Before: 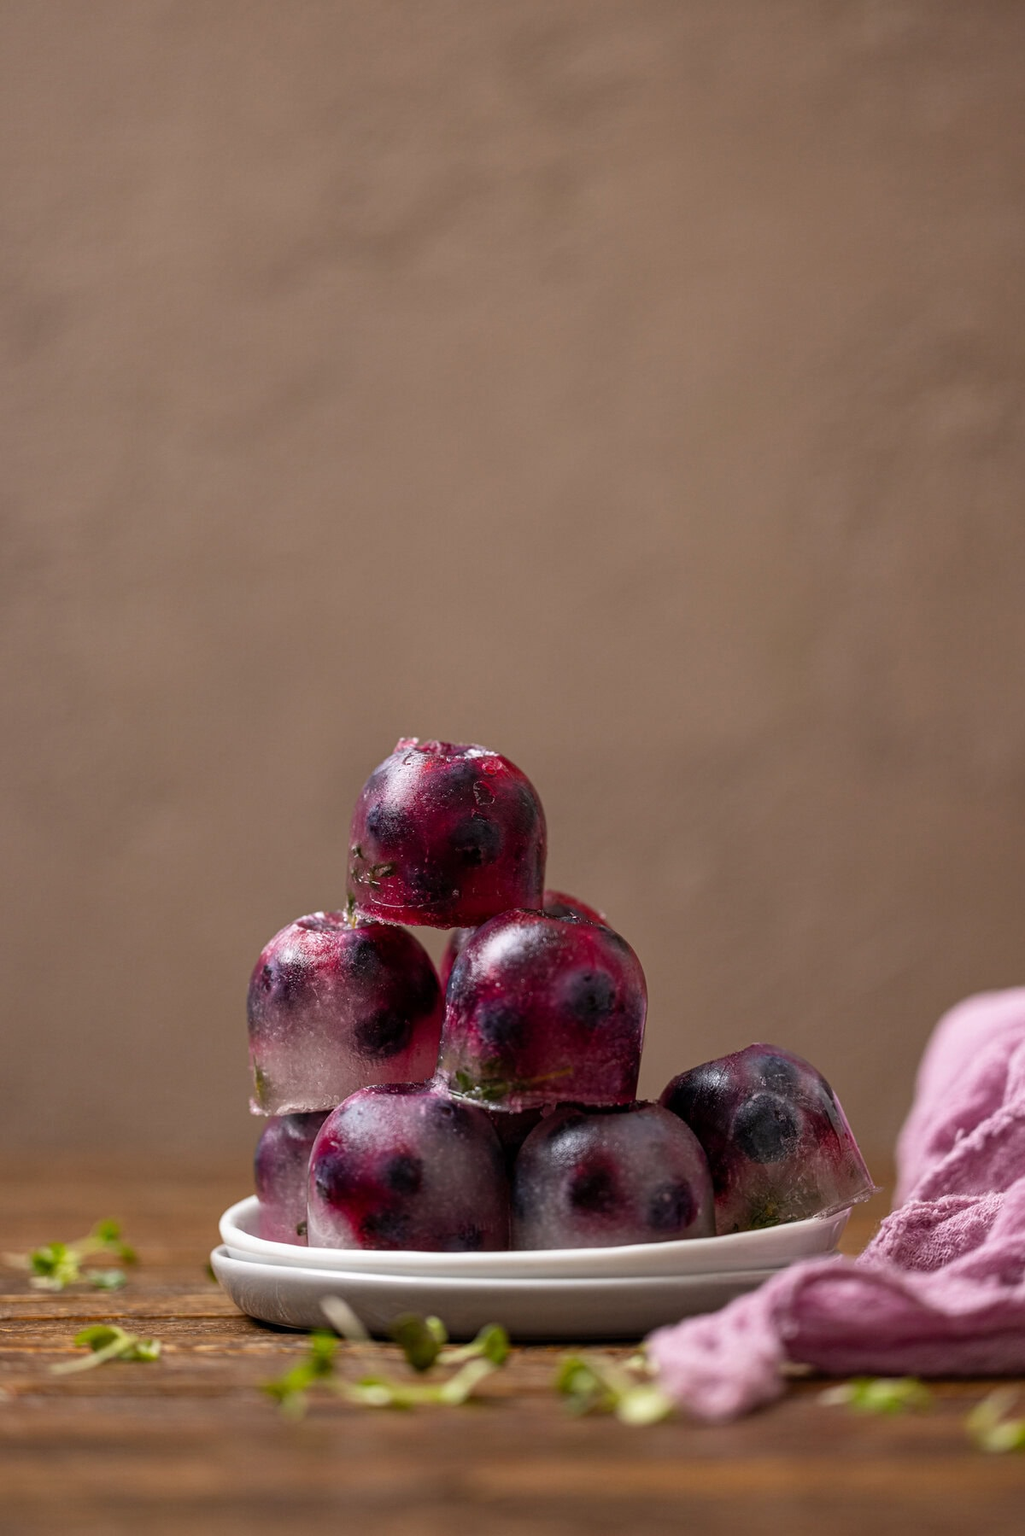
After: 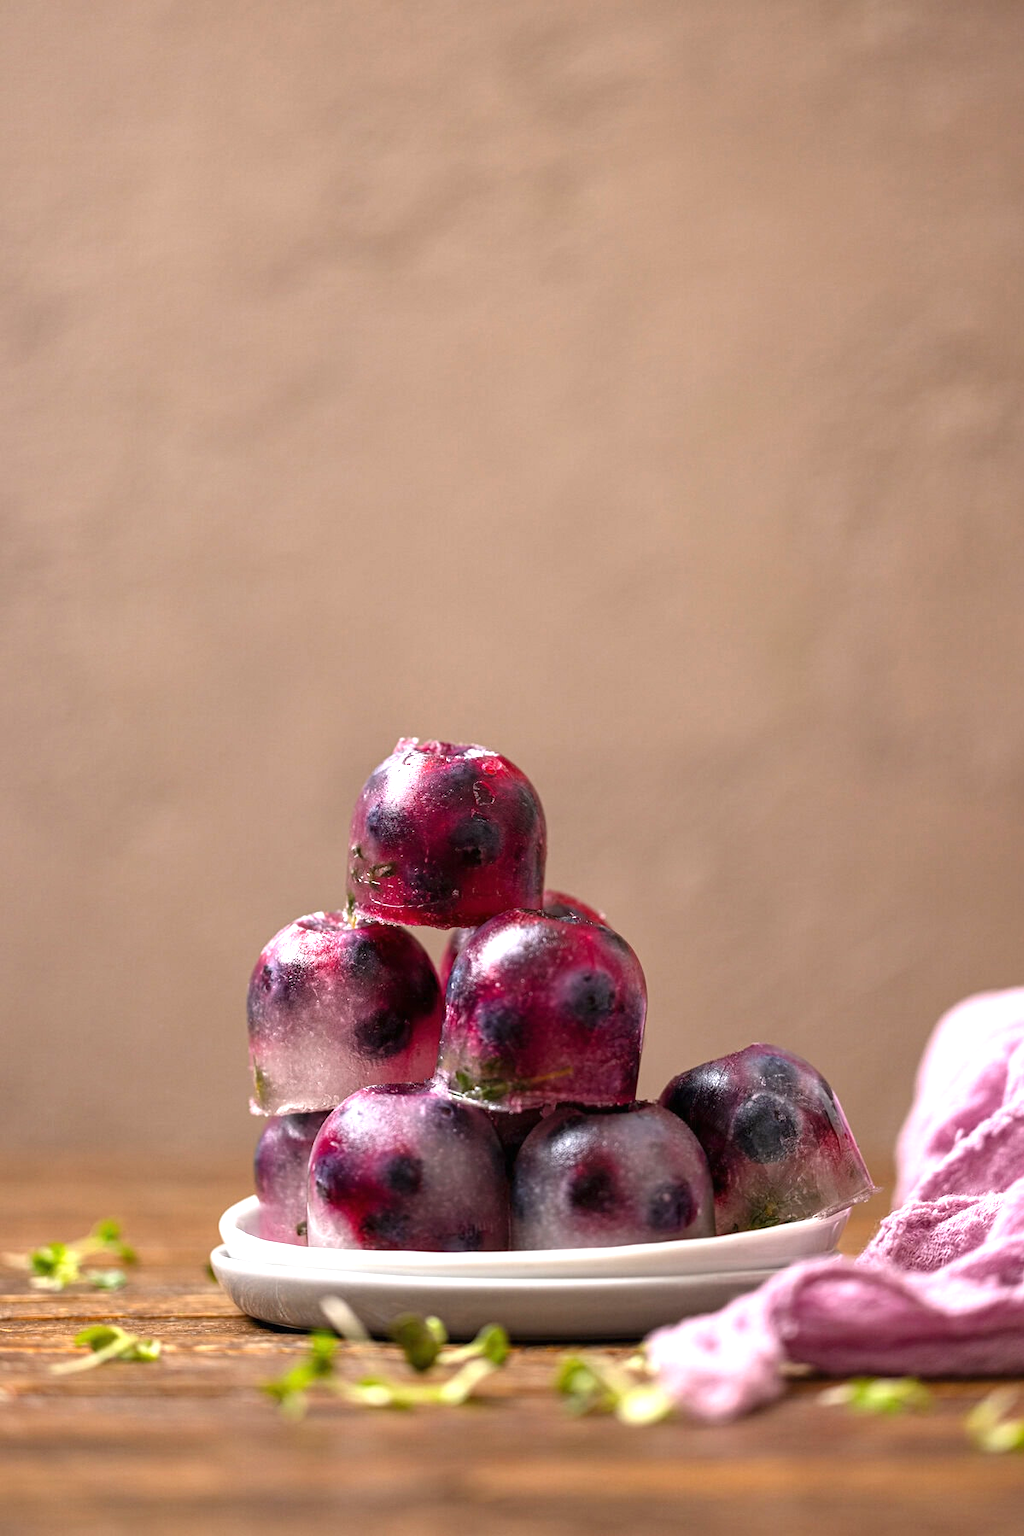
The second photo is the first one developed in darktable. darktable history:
white balance: emerald 1
exposure: black level correction 0, exposure 1.015 EV, compensate exposure bias true, compensate highlight preservation false
